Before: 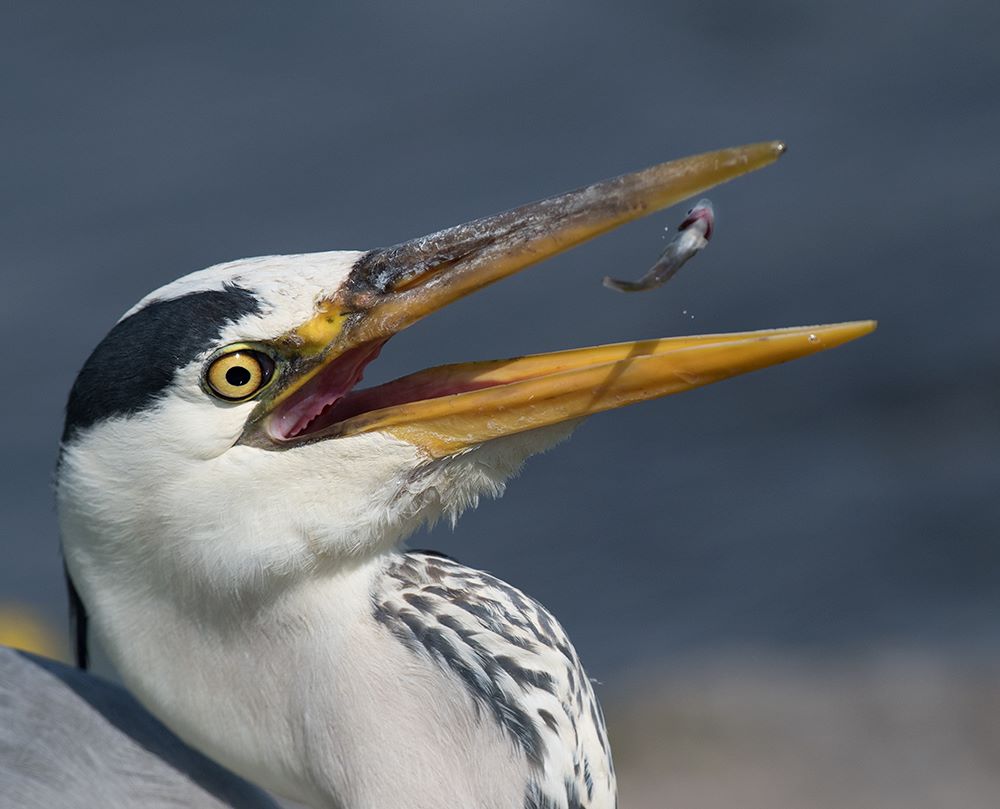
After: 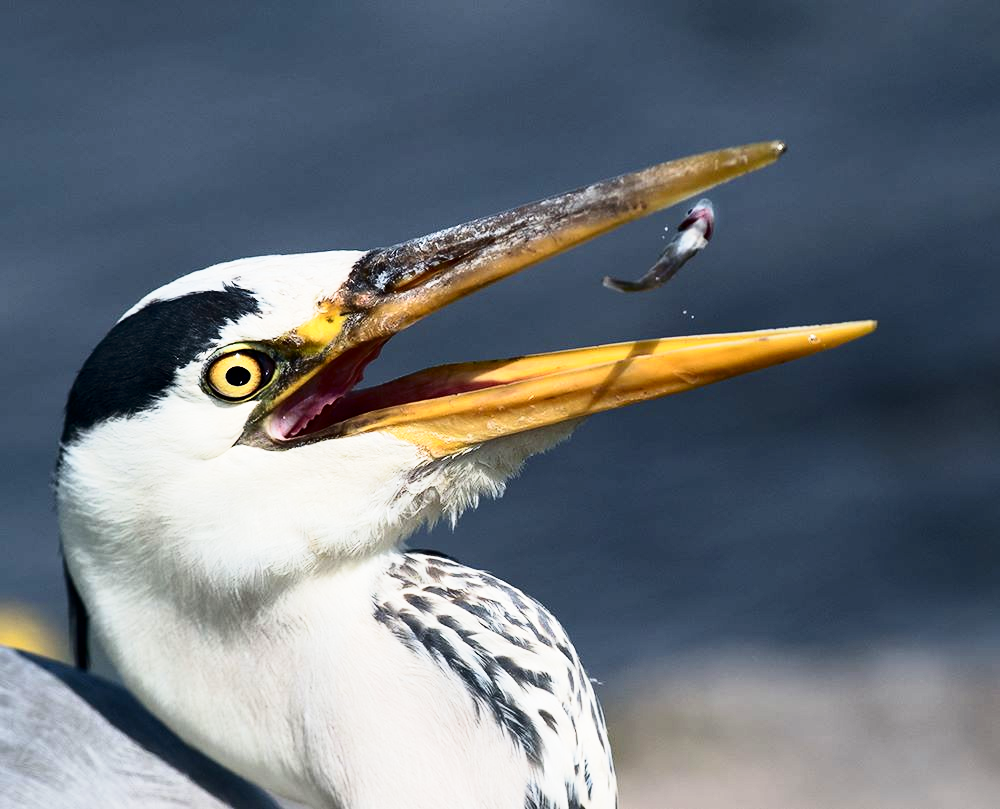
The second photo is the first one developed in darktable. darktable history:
tone curve: curves: ch0 [(0, 0) (0.195, 0.109) (0.751, 0.848) (1, 1)], color space Lab, independent channels, preserve colors none
base curve: curves: ch0 [(0, 0) (0.005, 0.002) (0.193, 0.295) (0.399, 0.664) (0.75, 0.928) (1, 1)], preserve colors none
